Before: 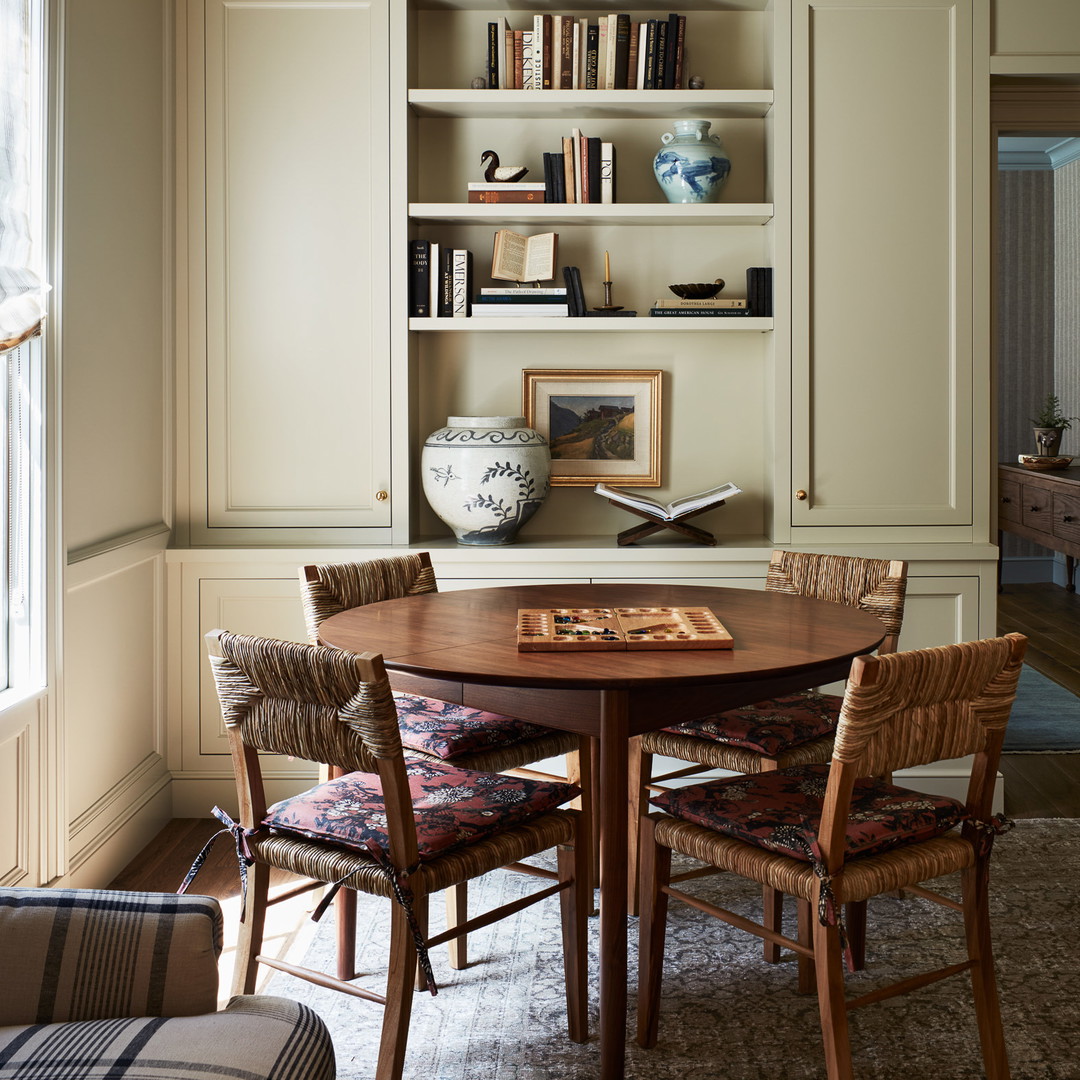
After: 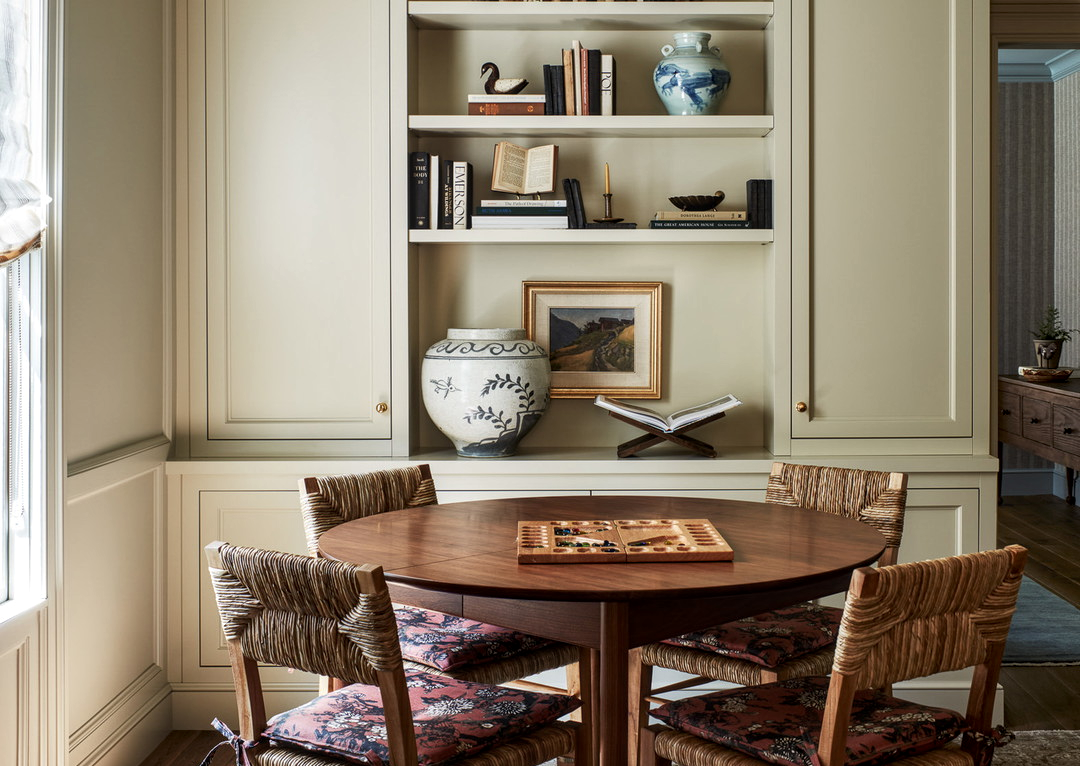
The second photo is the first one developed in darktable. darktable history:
crop and rotate: top 8.2%, bottom 20.858%
local contrast: on, module defaults
